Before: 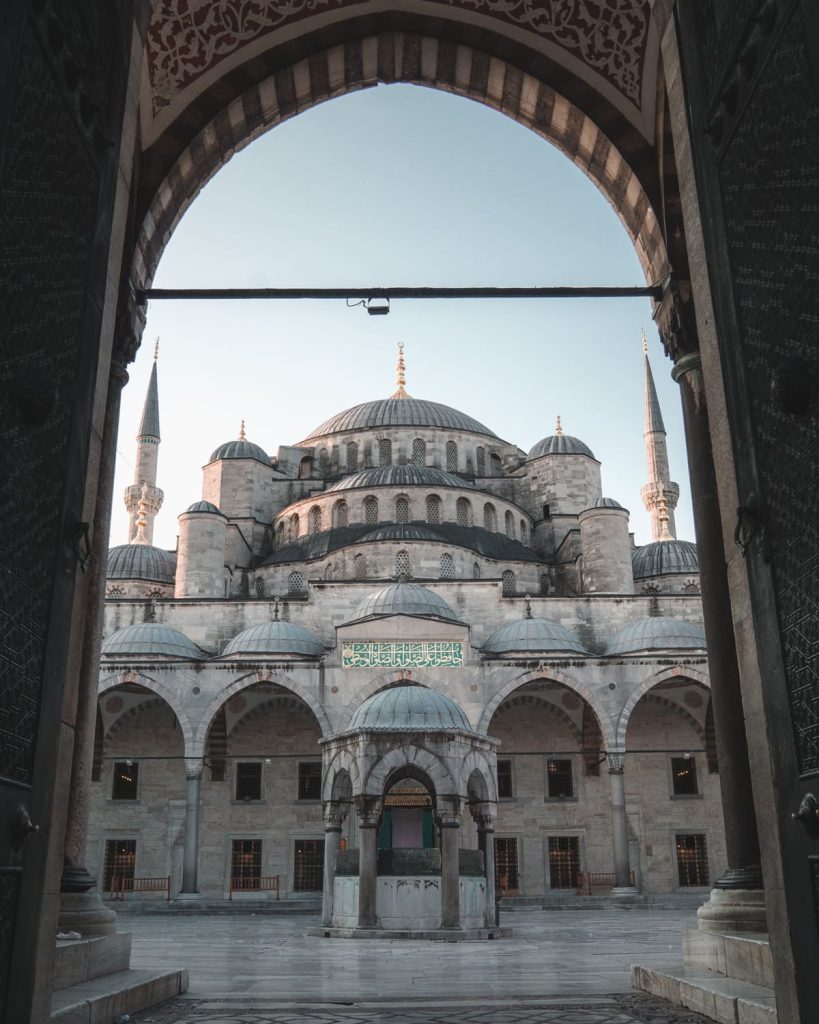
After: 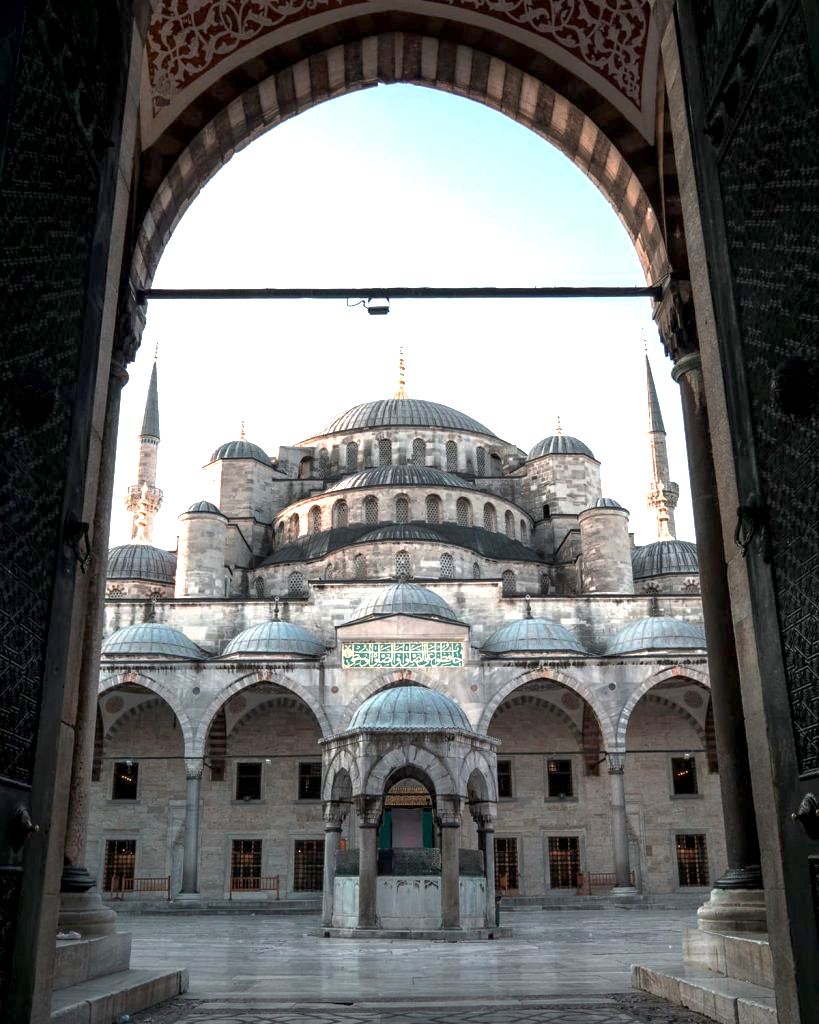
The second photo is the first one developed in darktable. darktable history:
exposure: black level correction 0.011, exposure 1.087 EV, compensate highlight preservation false
base curve: curves: ch0 [(0, 0) (0.595, 0.418) (1, 1)], preserve colors none
